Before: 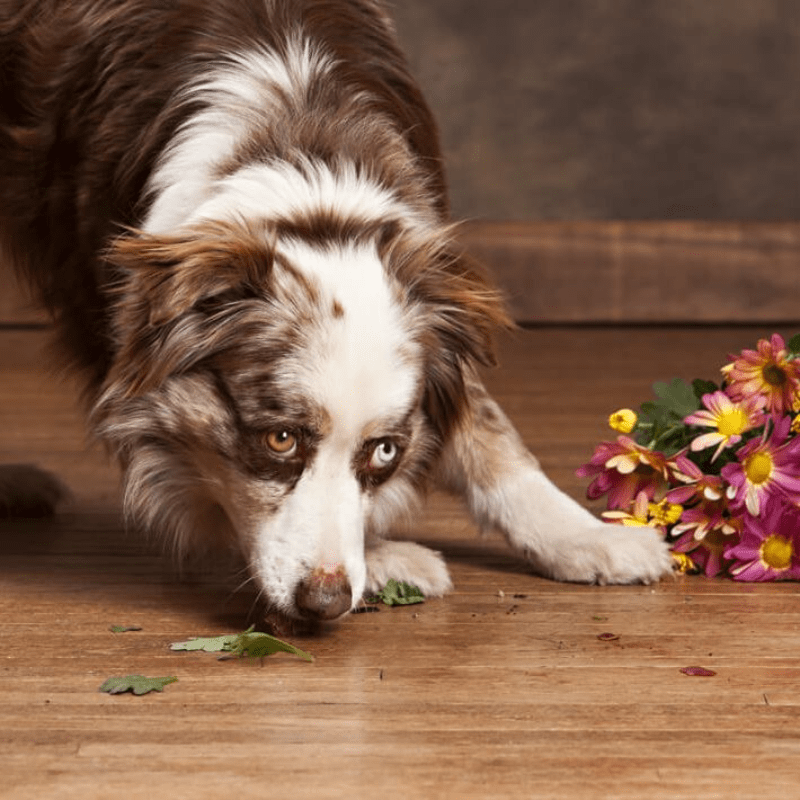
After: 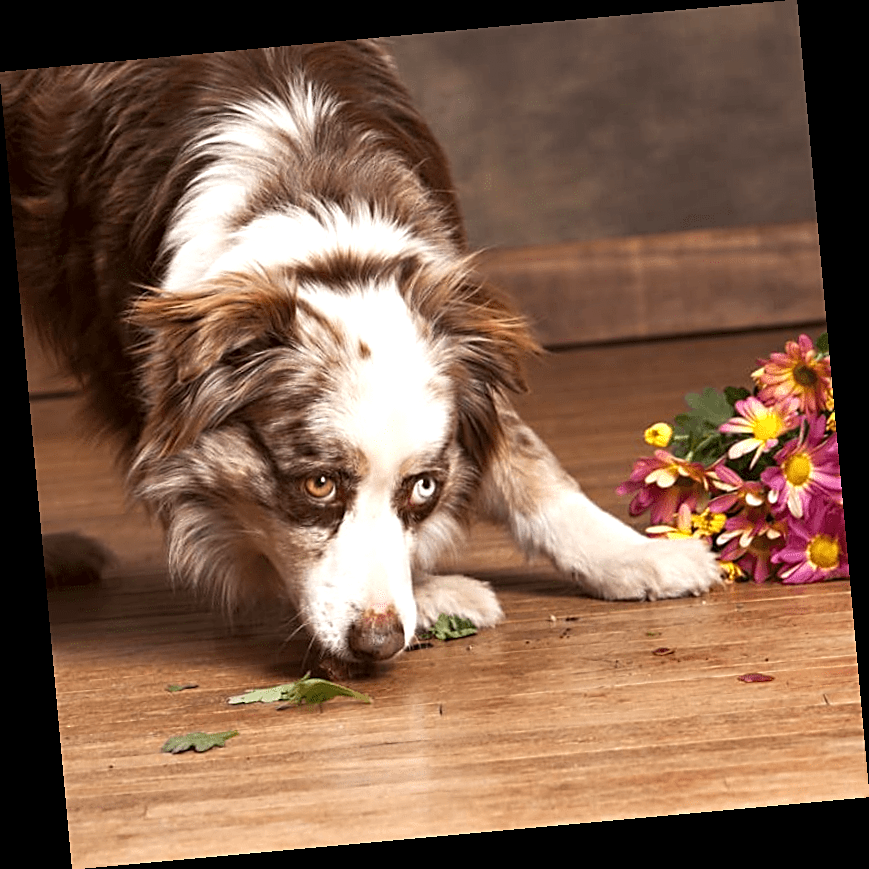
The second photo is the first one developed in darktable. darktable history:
sharpen: on, module defaults
exposure: black level correction 0.001, exposure 0.5 EV, compensate exposure bias true, compensate highlight preservation false
rotate and perspective: rotation -5.2°, automatic cropping off
